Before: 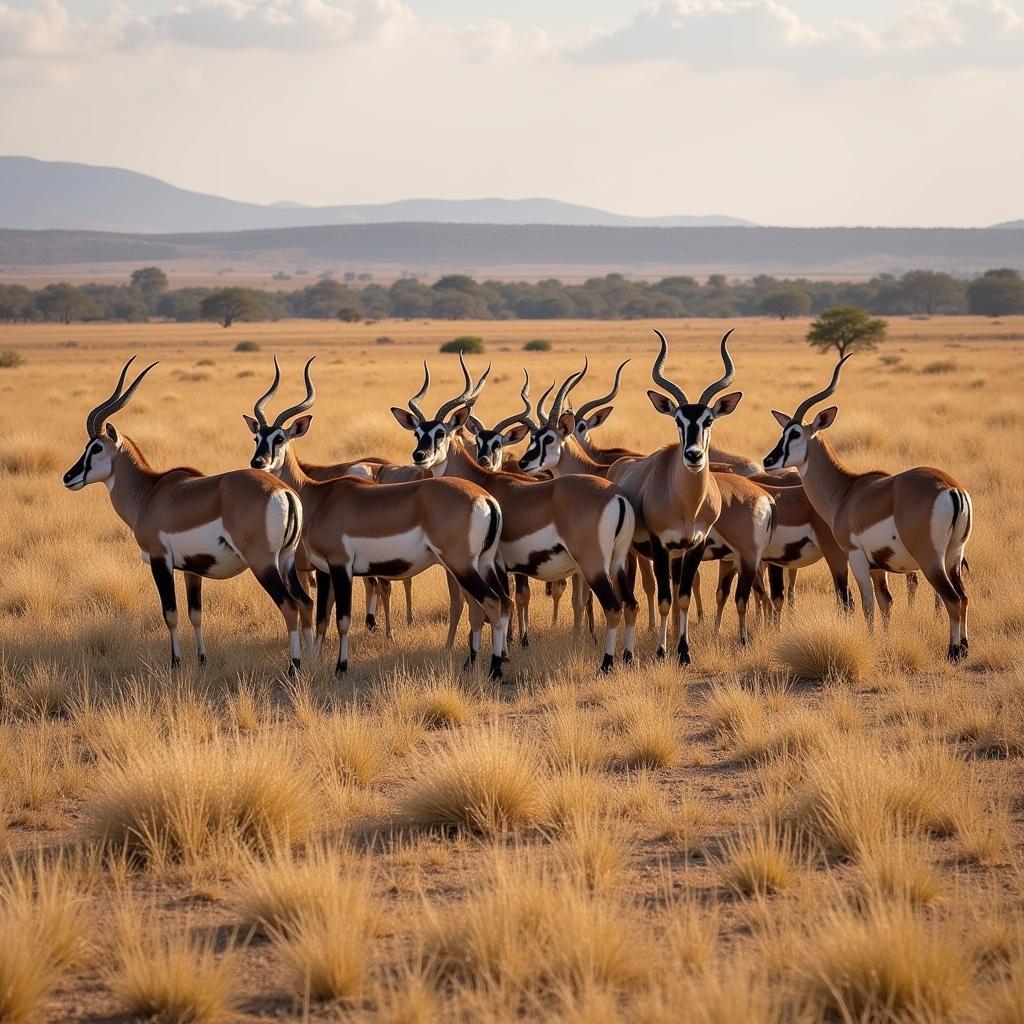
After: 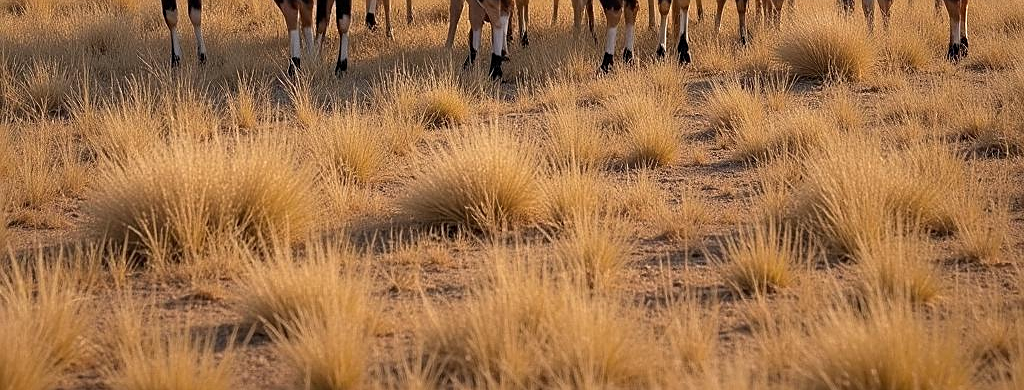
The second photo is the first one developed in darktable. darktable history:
crop and rotate: top 58.72%, bottom 3.117%
sharpen: on, module defaults
